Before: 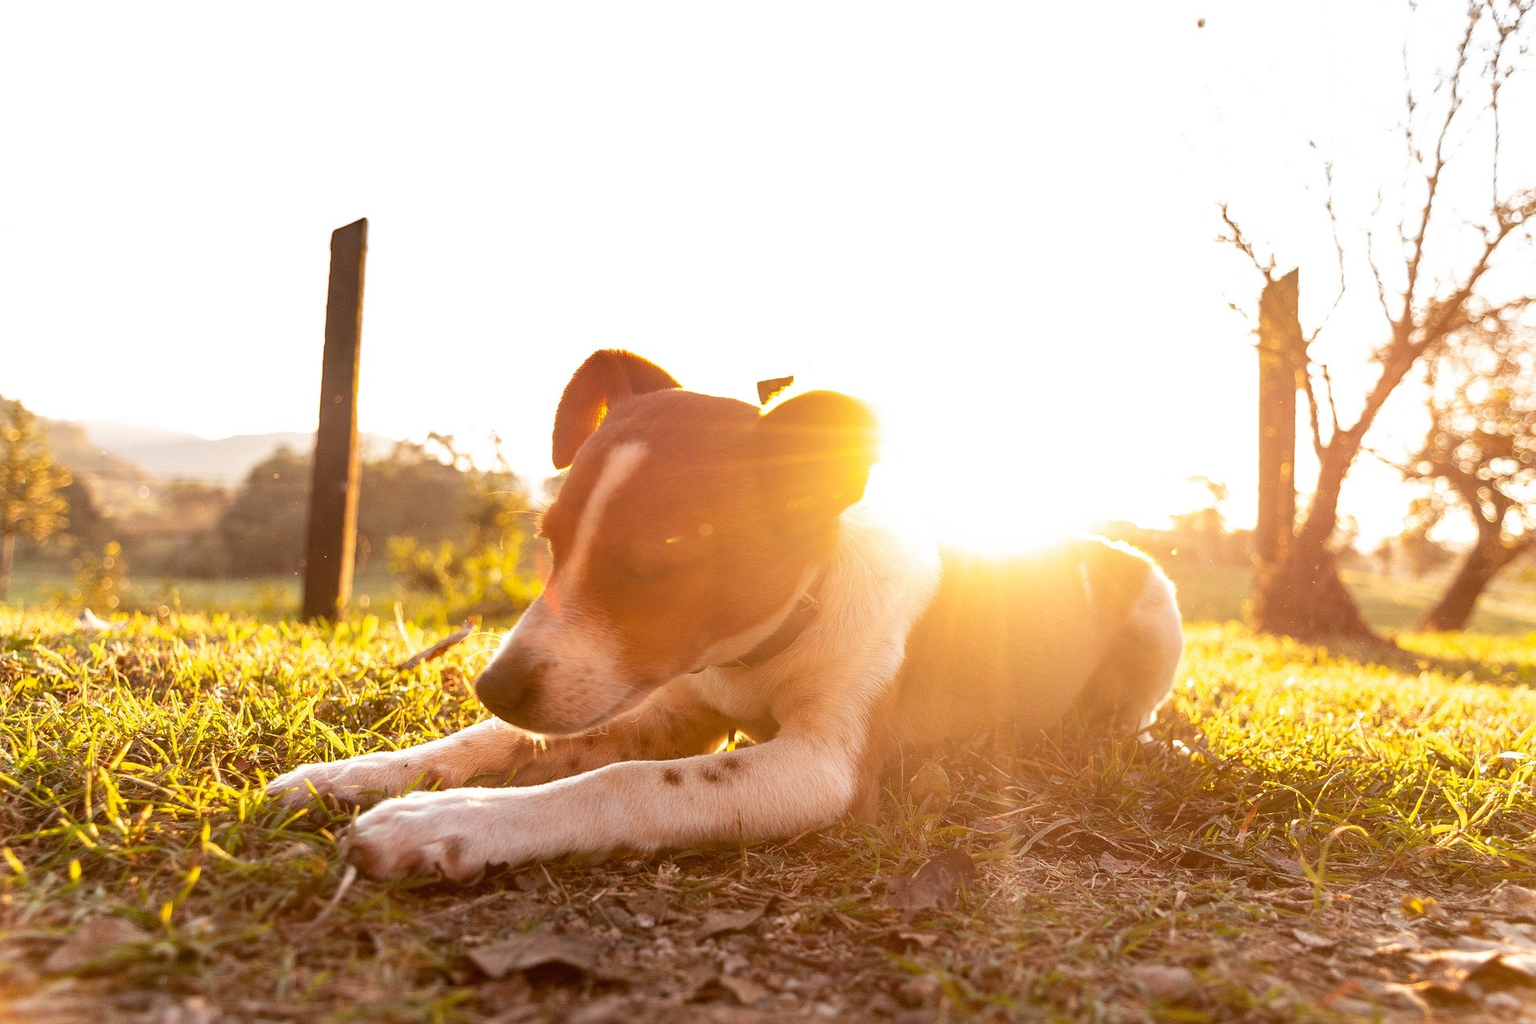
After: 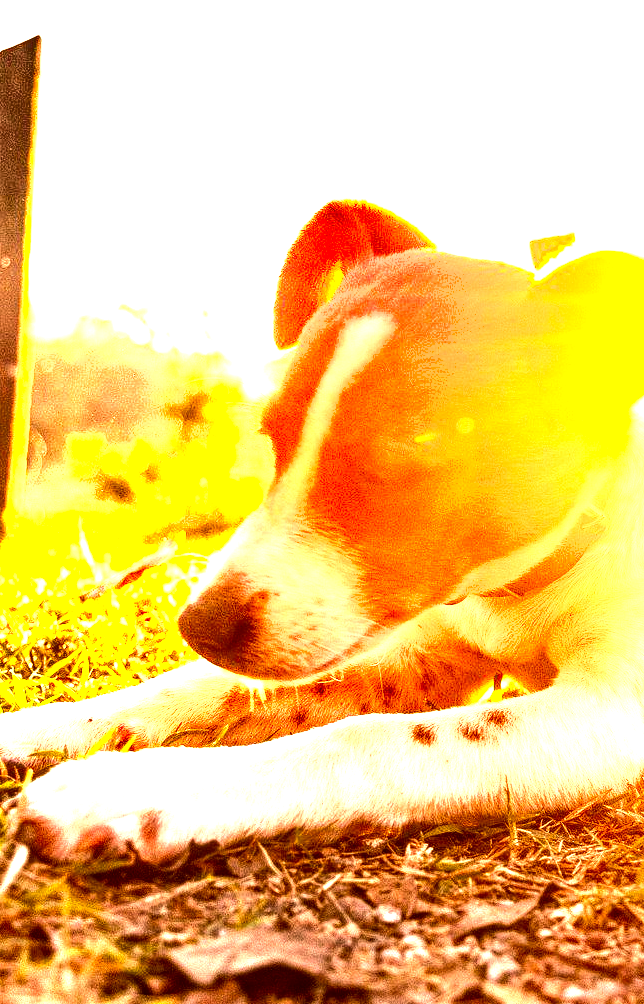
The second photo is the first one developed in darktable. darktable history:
contrast brightness saturation: saturation 0.1
exposure: black level correction 0, exposure 1.3 EV, compensate highlight preservation false
shadows and highlights: shadows 37.27, highlights -28.18, soften with gaussian
crop and rotate: left 21.77%, top 18.528%, right 44.676%, bottom 2.997%
tone equalizer: -8 EV -1.08 EV, -7 EV -1.01 EV, -6 EV -0.867 EV, -5 EV -0.578 EV, -3 EV 0.578 EV, -2 EV 0.867 EV, -1 EV 1.01 EV, +0 EV 1.08 EV, edges refinement/feathering 500, mask exposure compensation -1.57 EV, preserve details no
color zones: curves: ch0 [(0, 0.613) (0.01, 0.613) (0.245, 0.448) (0.498, 0.529) (0.642, 0.665) (0.879, 0.777) (0.99, 0.613)]; ch1 [(0, 0) (0.143, 0) (0.286, 0) (0.429, 0) (0.571, 0) (0.714, 0) (0.857, 0)], mix -131.09%
local contrast: highlights 60%, shadows 60%, detail 160%
